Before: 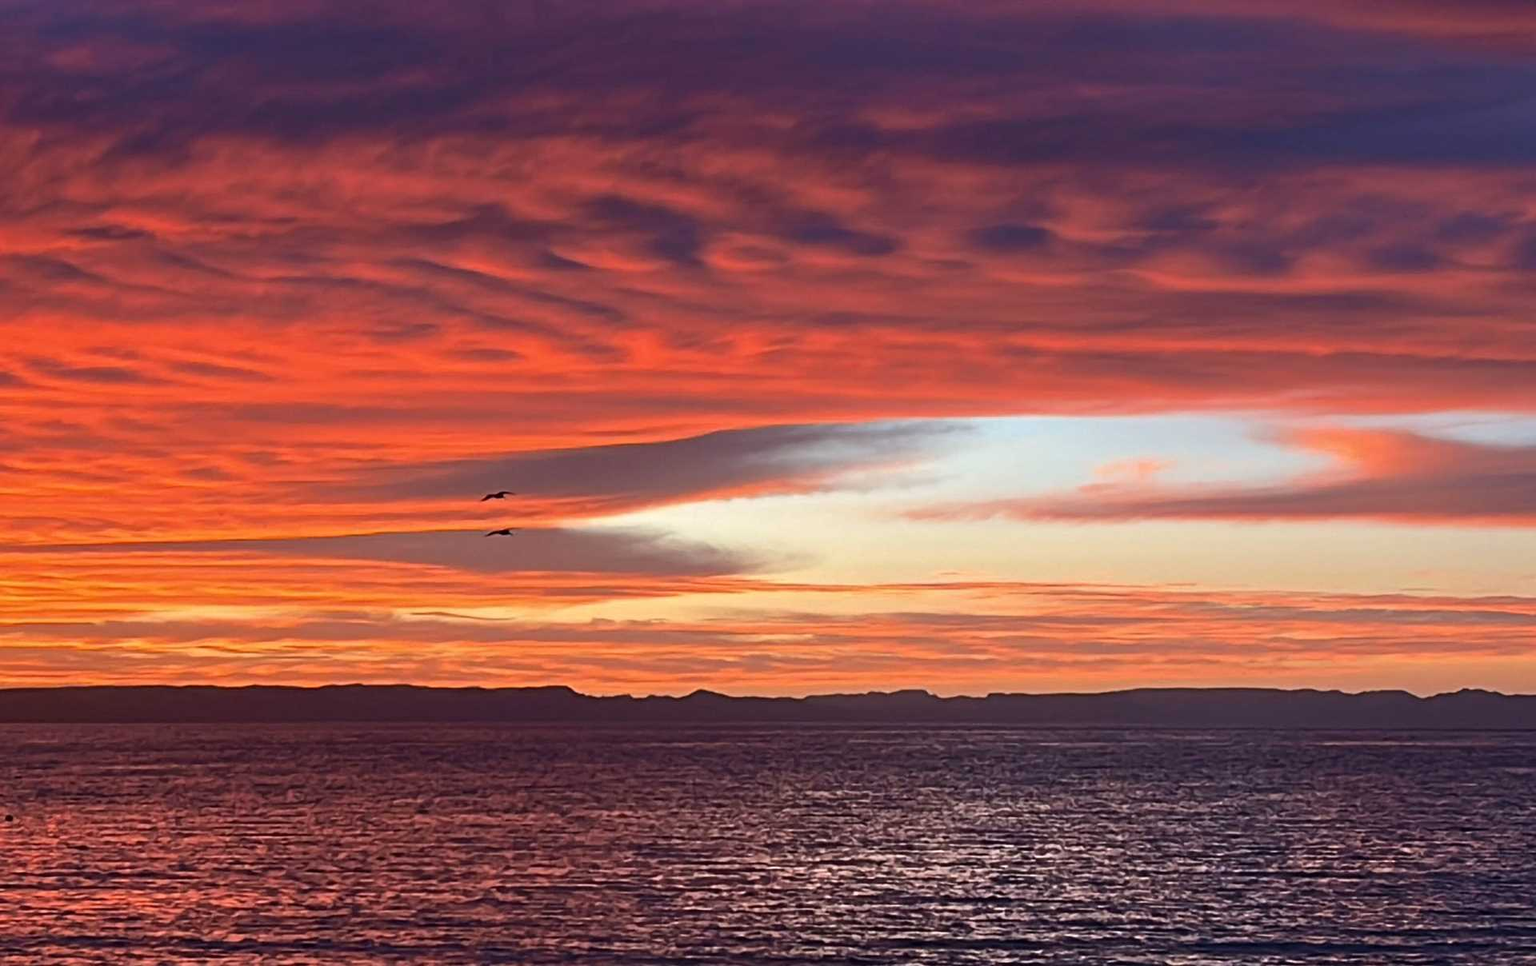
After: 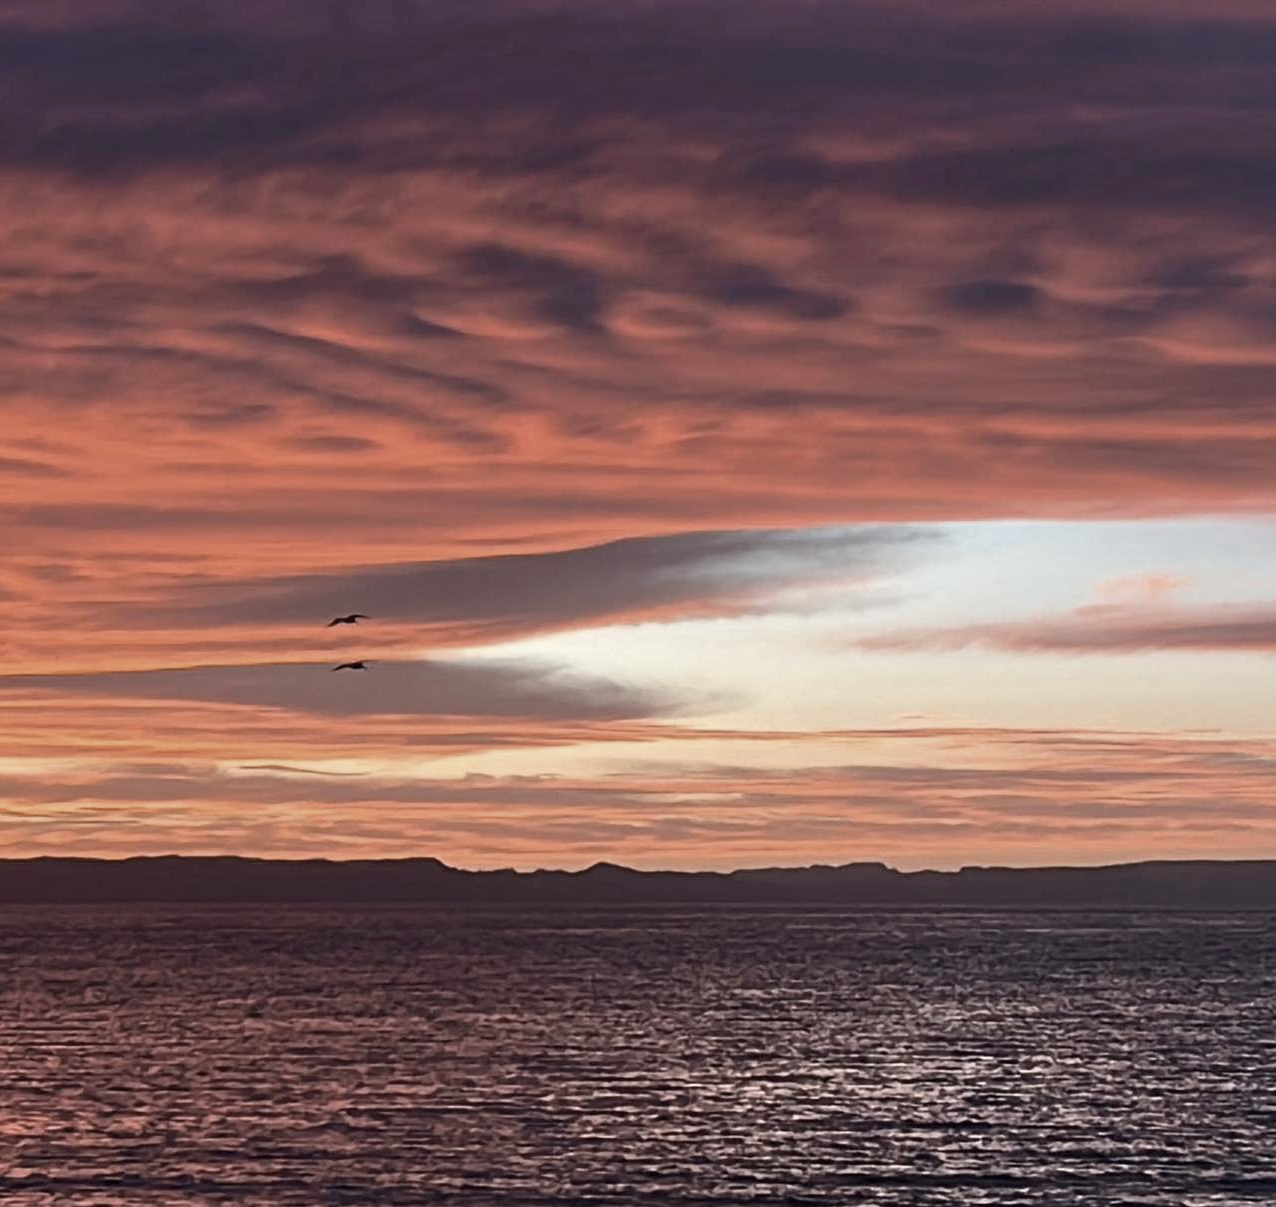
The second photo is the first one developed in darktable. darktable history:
color zones: curves: ch1 [(0, 0.292) (0.001, 0.292) (0.2, 0.264) (0.4, 0.248) (0.6, 0.248) (0.8, 0.264) (0.999, 0.292) (1, 0.292)]
crop and rotate: left 14.291%, right 19.206%
